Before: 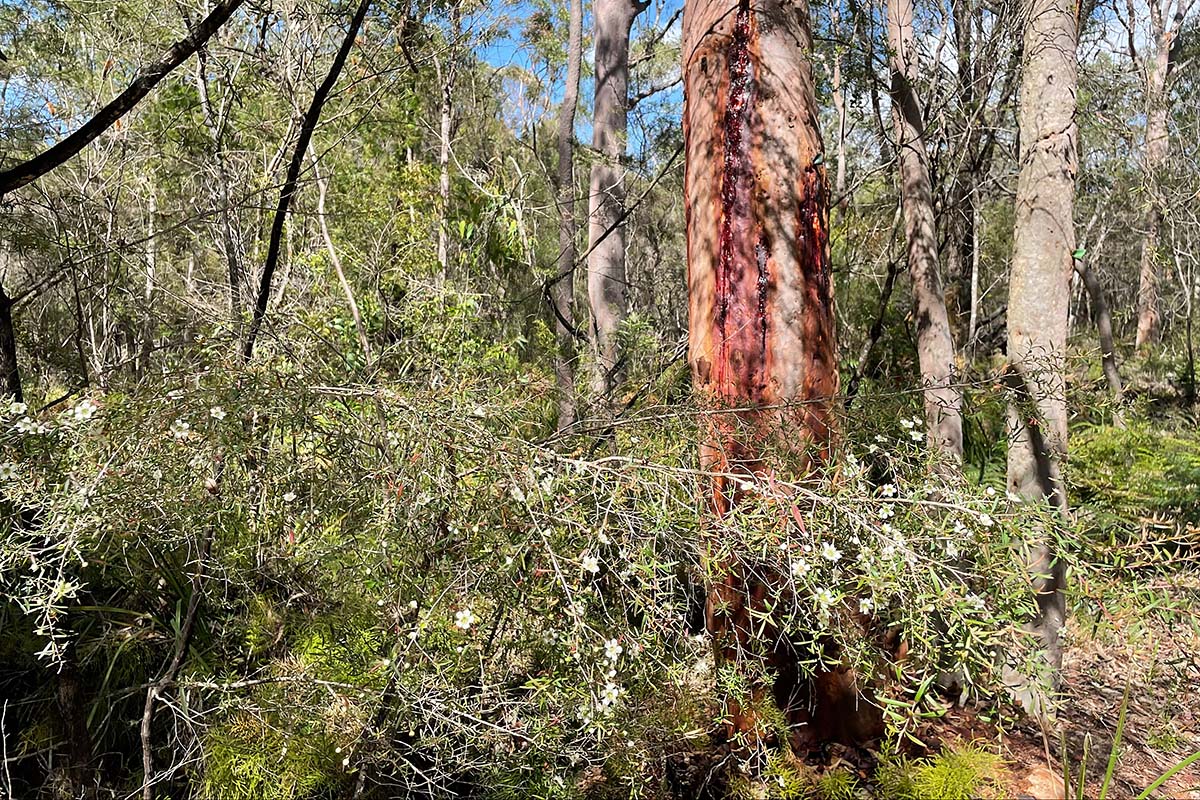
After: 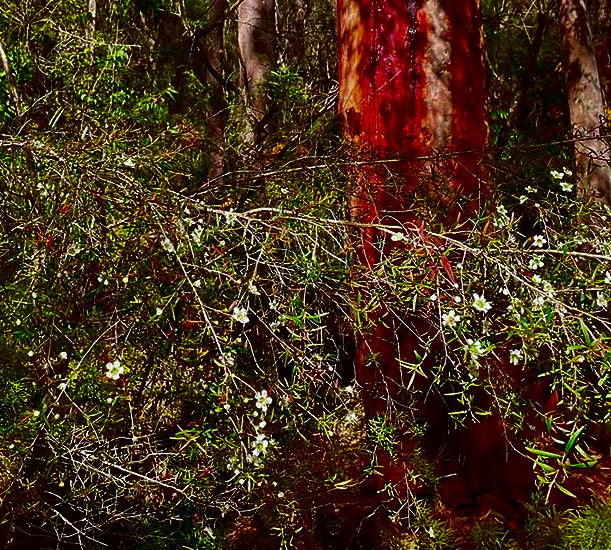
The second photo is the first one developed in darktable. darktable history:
color correction: highlights a* -2.73, highlights b* -2.09, shadows a* 2.41, shadows b* 2.73
crop and rotate: left 29.237%, top 31.152%, right 19.807%
contrast brightness saturation: brightness -1, saturation 1
